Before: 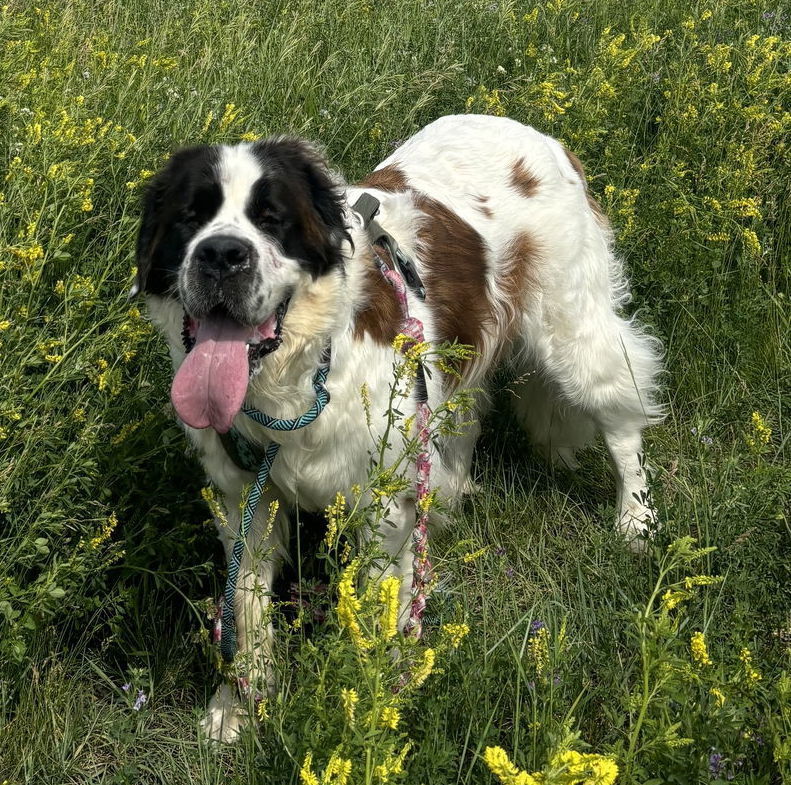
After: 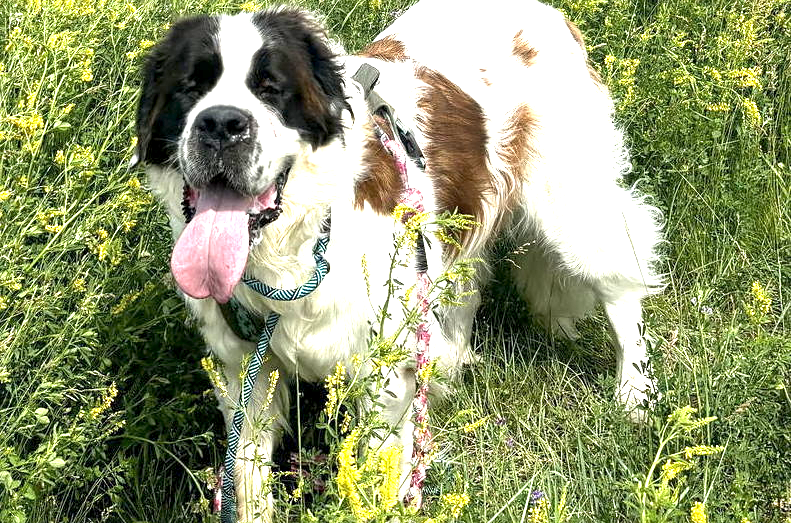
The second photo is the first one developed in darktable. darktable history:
exposure: black level correction 0.001, exposure 1.73 EV, compensate highlight preservation false
sharpen: amount 0.216
crop: top 16.611%, bottom 16.707%
shadows and highlights: shadows 2.99, highlights -18.02, soften with gaussian
